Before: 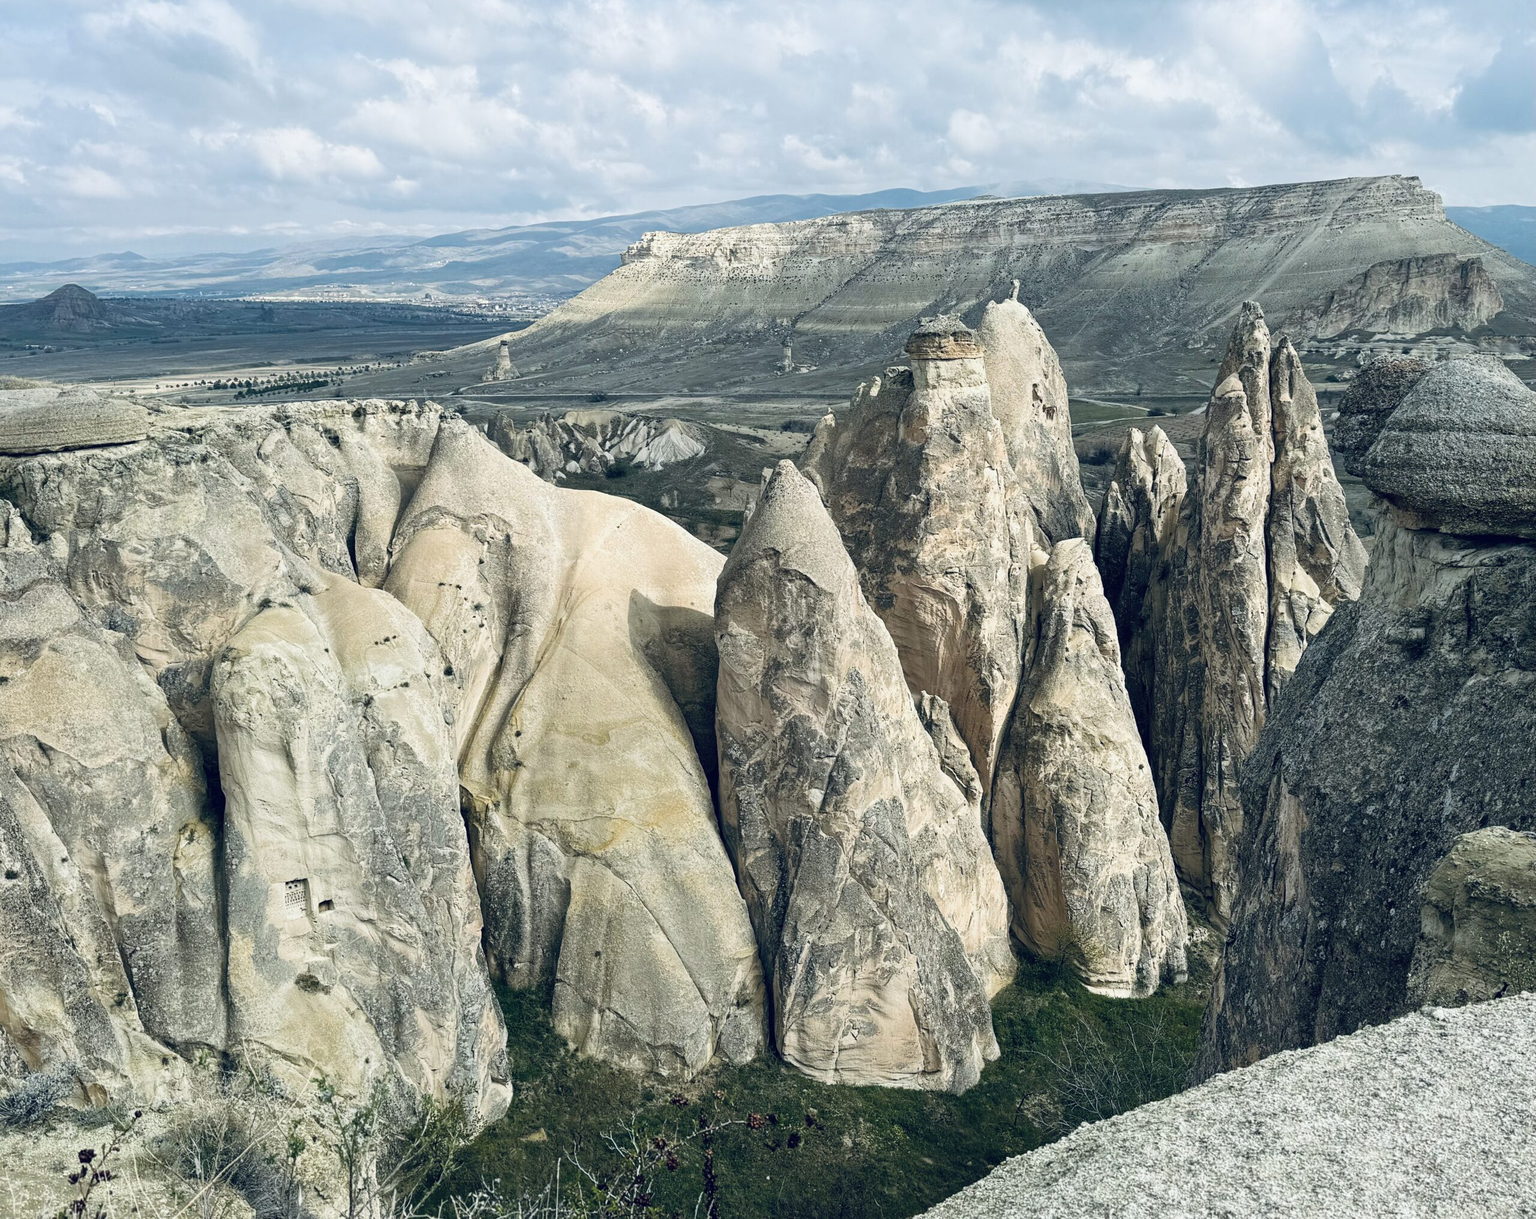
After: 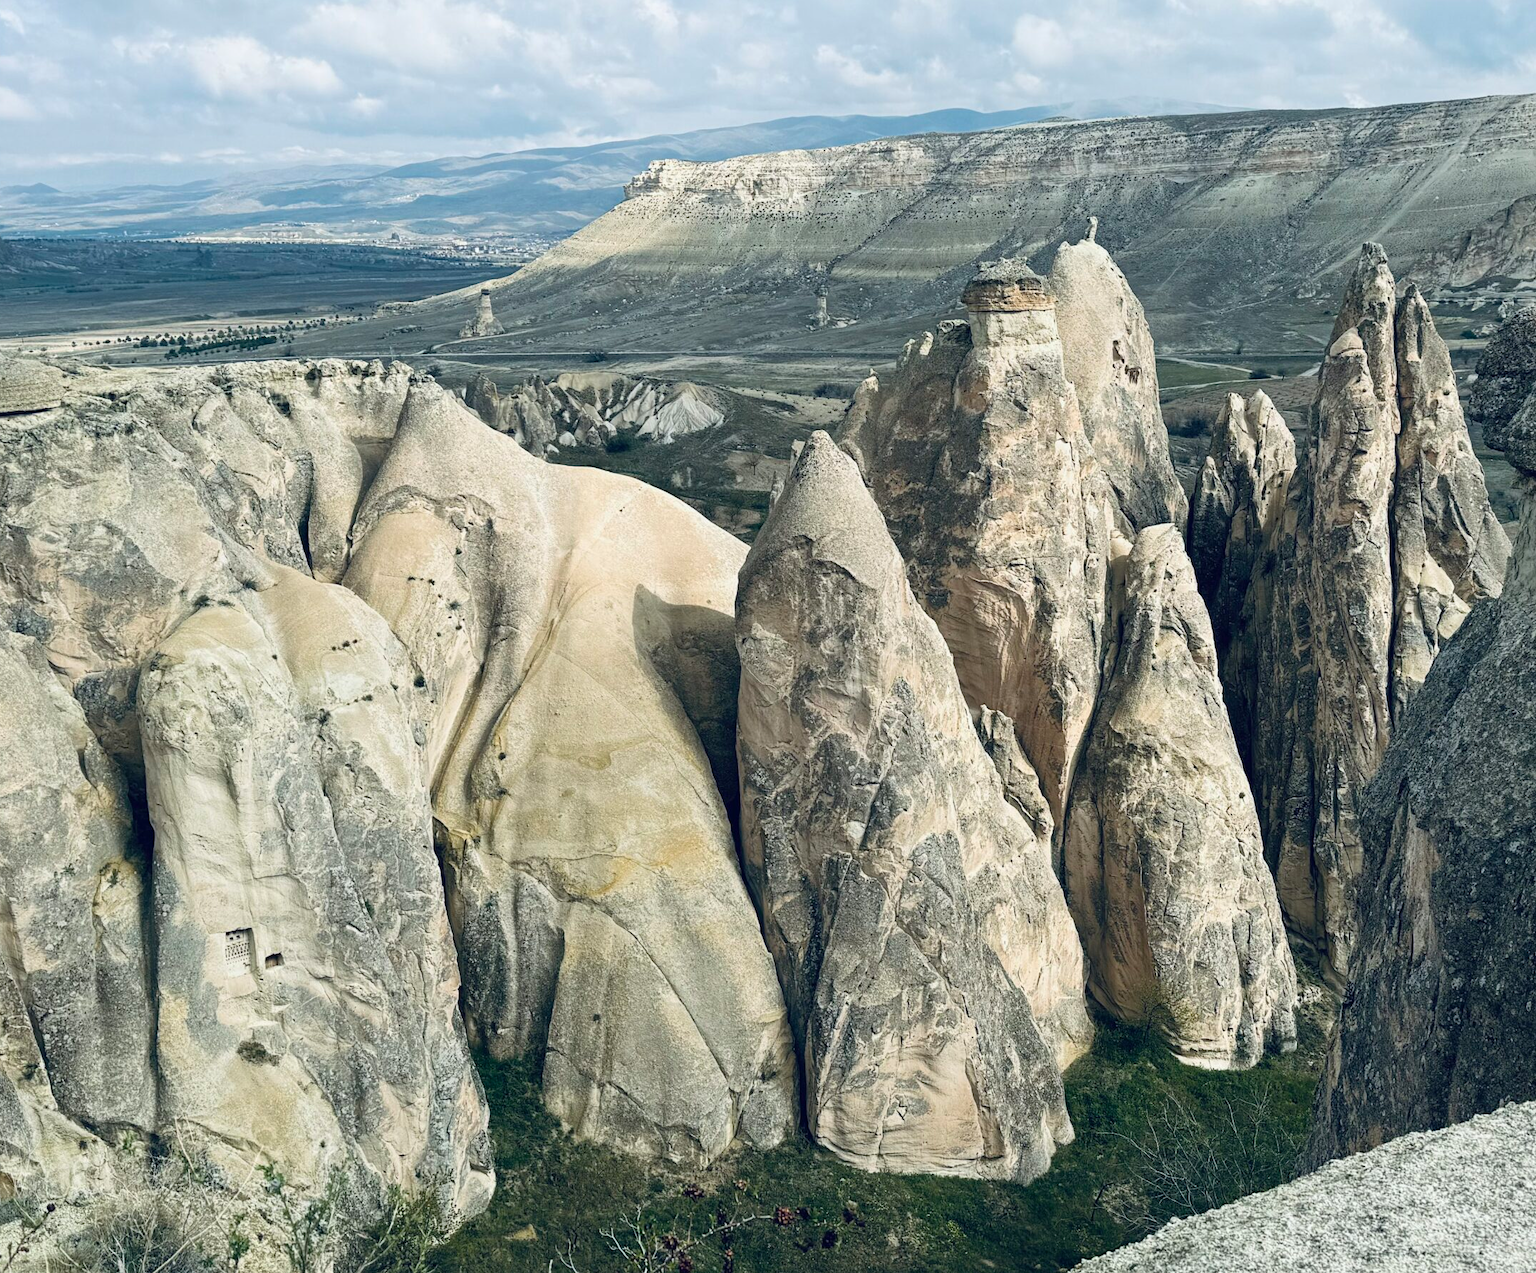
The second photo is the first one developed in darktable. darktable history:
crop: left 6.241%, top 7.973%, right 9.536%, bottom 4.006%
